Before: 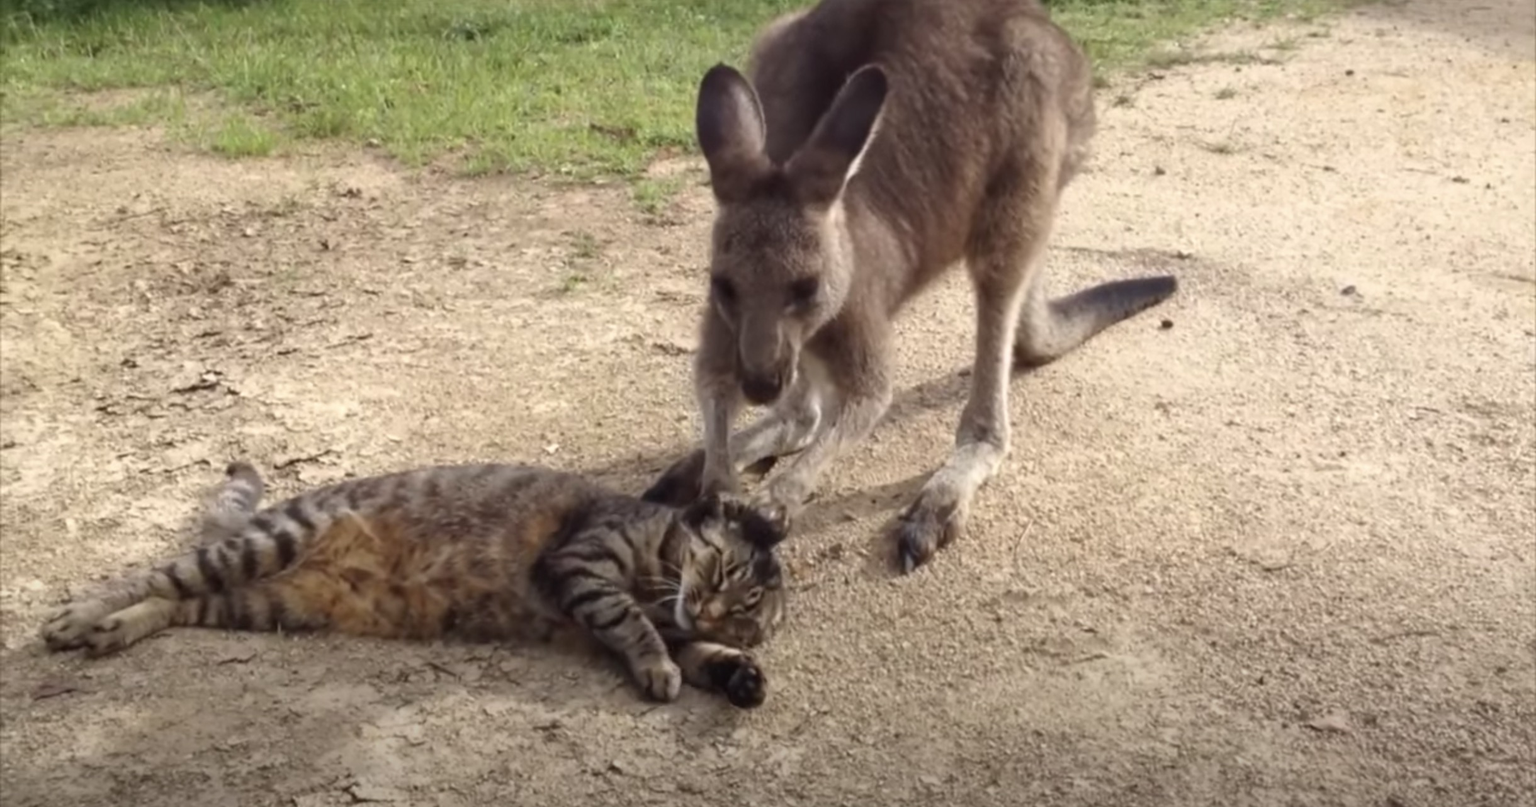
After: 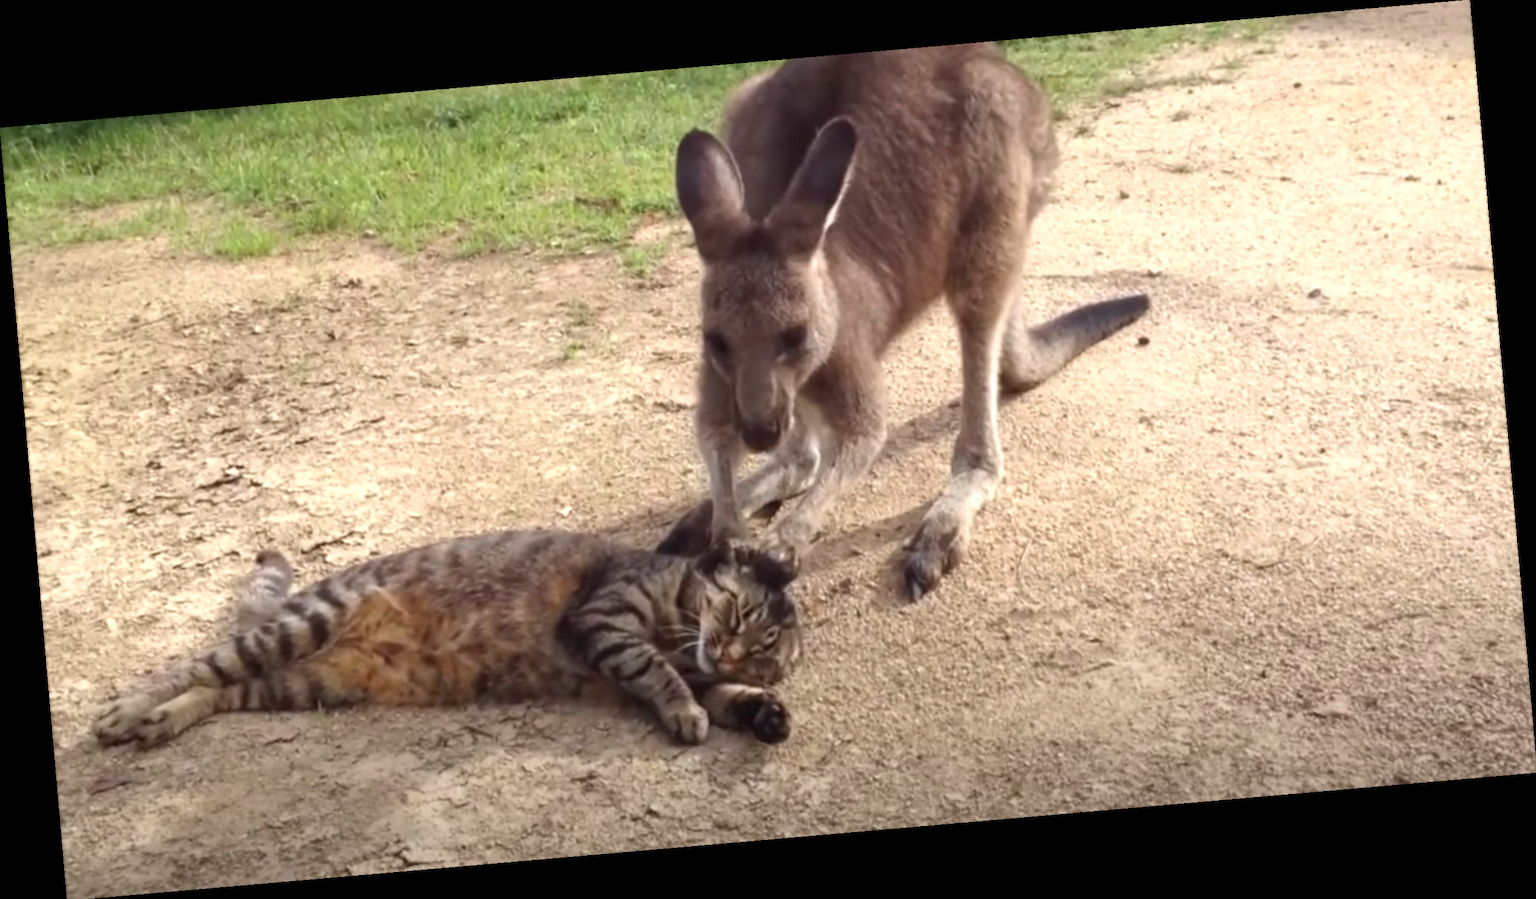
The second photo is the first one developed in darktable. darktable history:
rotate and perspective: rotation -4.98°, automatic cropping off
exposure: exposure 0.3 EV, compensate highlight preservation false
